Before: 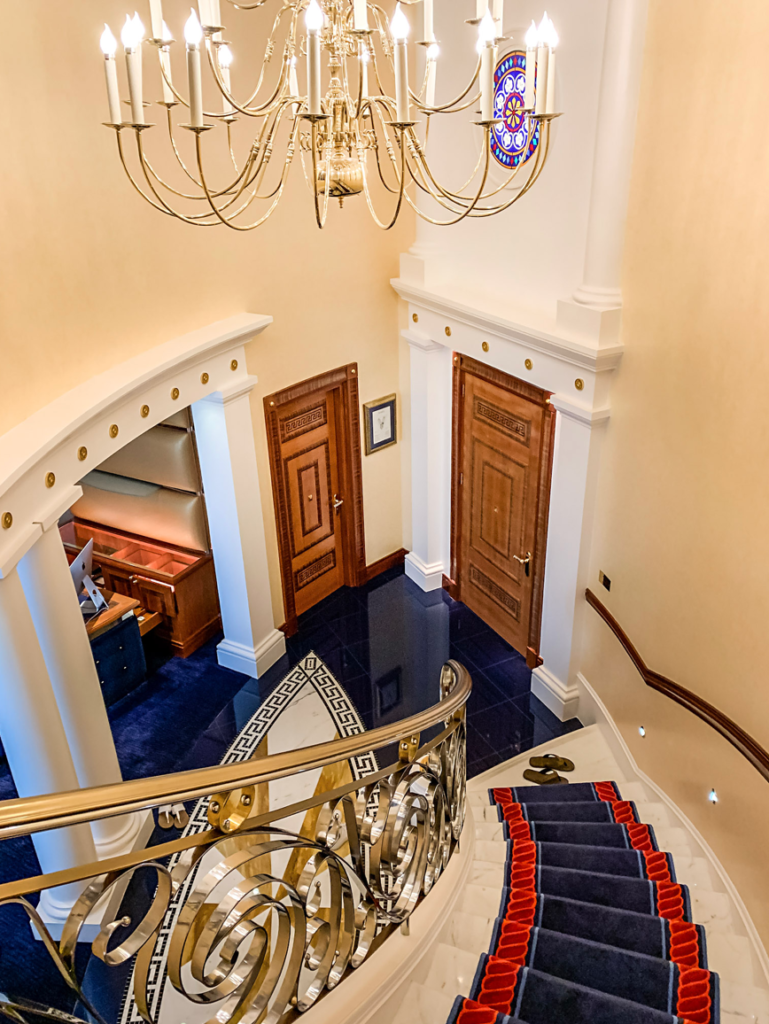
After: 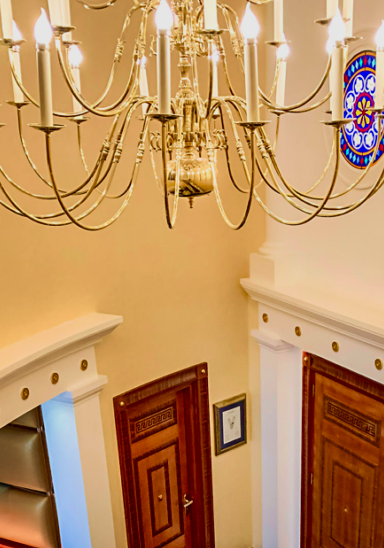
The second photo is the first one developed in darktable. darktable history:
lowpass: radius 0.1, contrast 0.85, saturation 1.1, unbound 0
velvia: strength 56%
contrast brightness saturation: contrast 0.13, brightness -0.24, saturation 0.14
crop: left 19.556%, right 30.401%, bottom 46.458%
